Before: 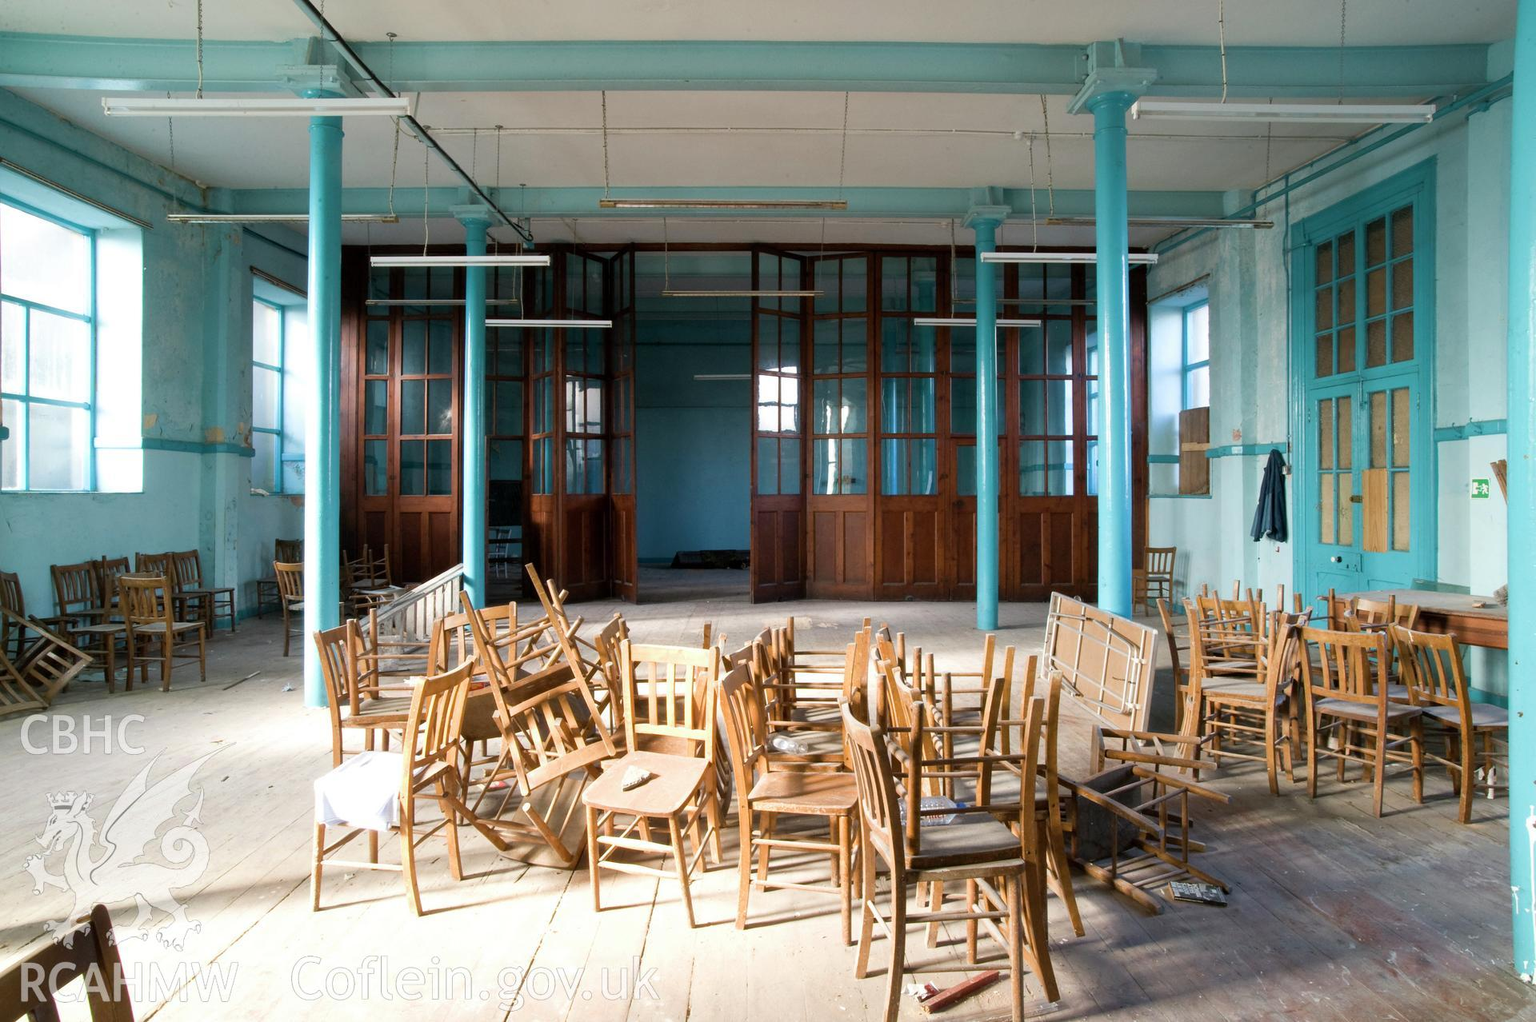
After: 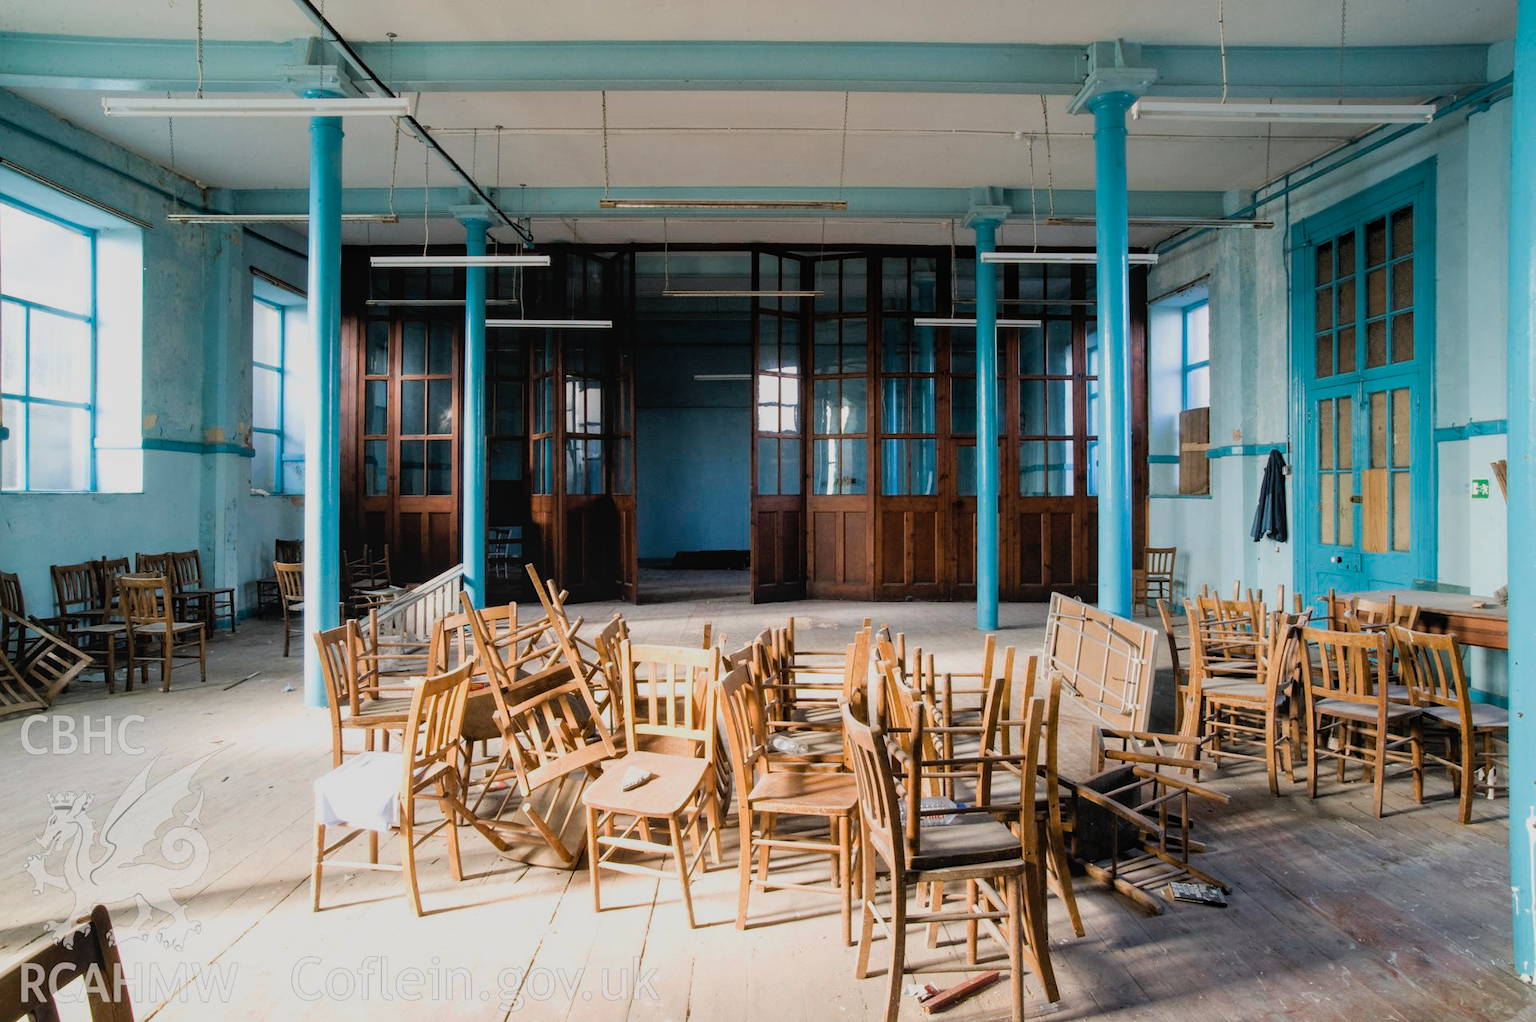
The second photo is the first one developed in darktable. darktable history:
filmic rgb: black relative exposure -7.71 EV, white relative exposure 4.37 EV, target black luminance 0%, hardness 3.76, latitude 50.67%, contrast 1.074, highlights saturation mix 9.33%, shadows ↔ highlights balance -0.265%
local contrast: detail 109%
